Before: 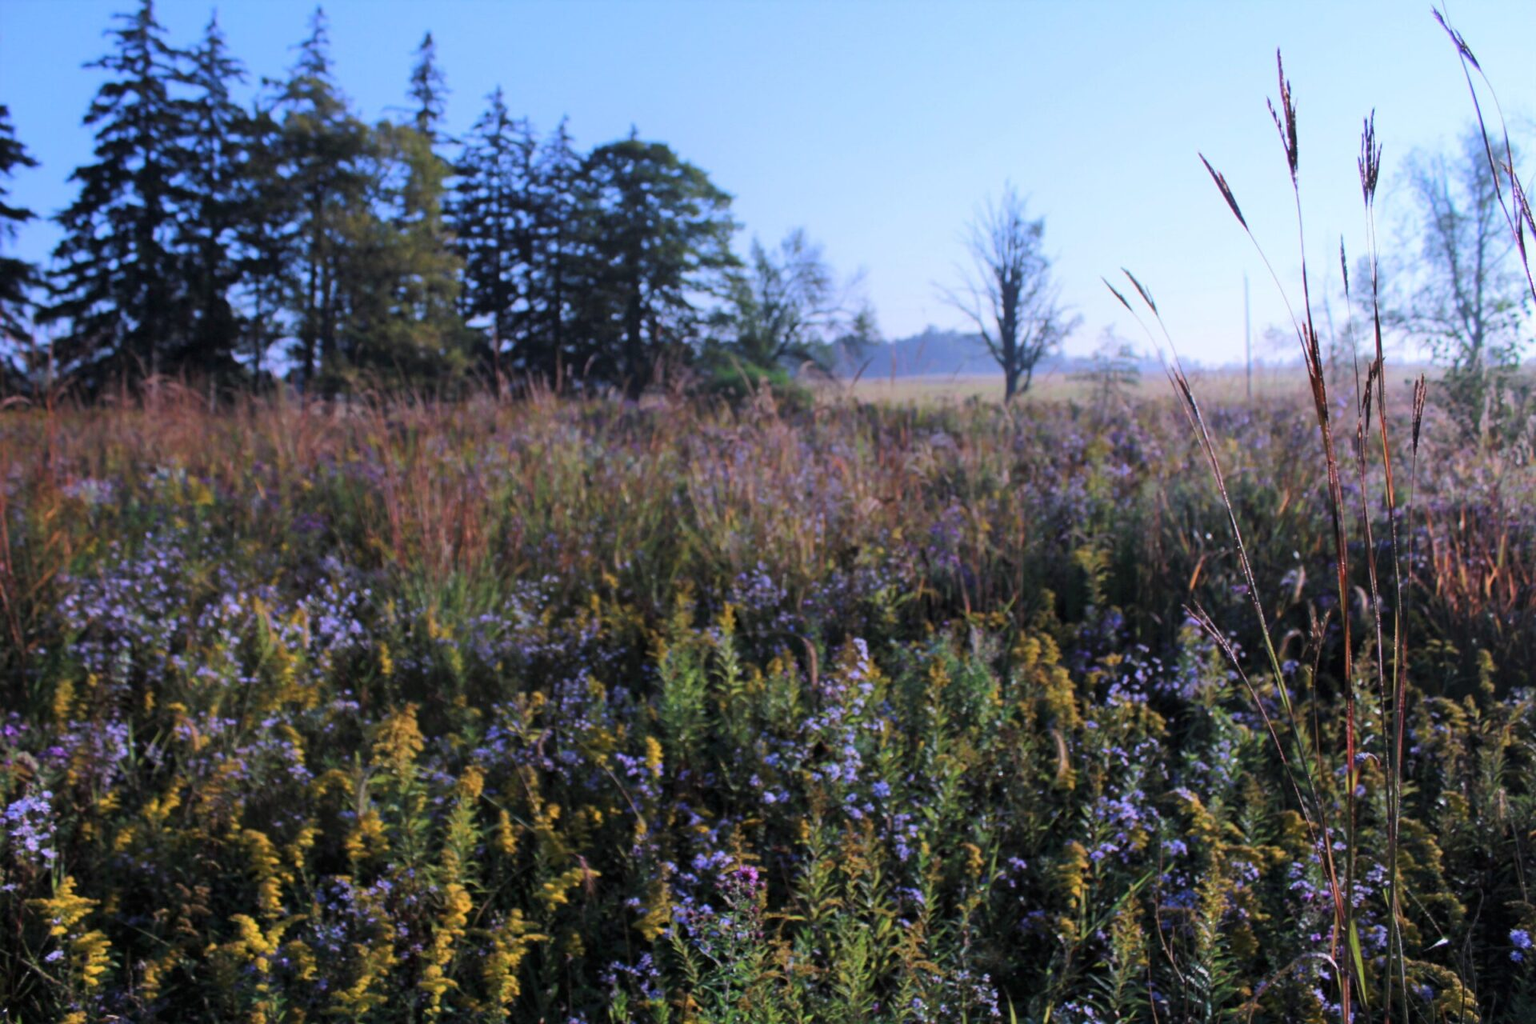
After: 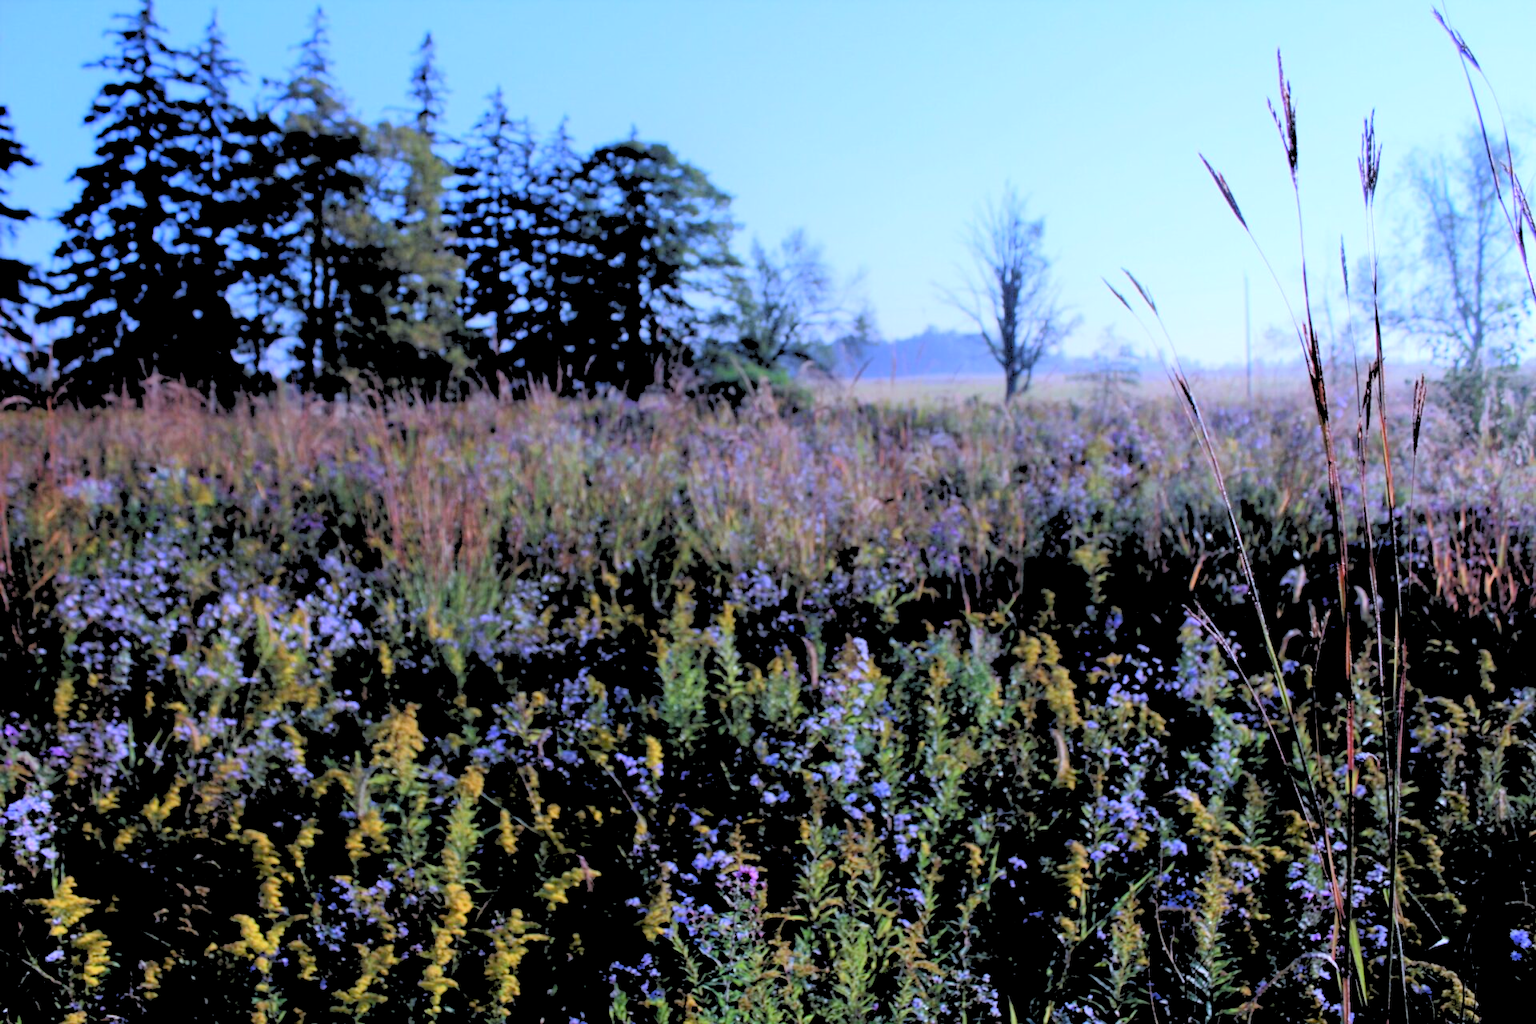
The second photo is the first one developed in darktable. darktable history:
exposure: black level correction 0.005, exposure 0.014 EV, compensate highlight preservation false
white balance: red 0.926, green 1.003, blue 1.133
rgb levels: levels [[0.027, 0.429, 0.996], [0, 0.5, 1], [0, 0.5, 1]]
